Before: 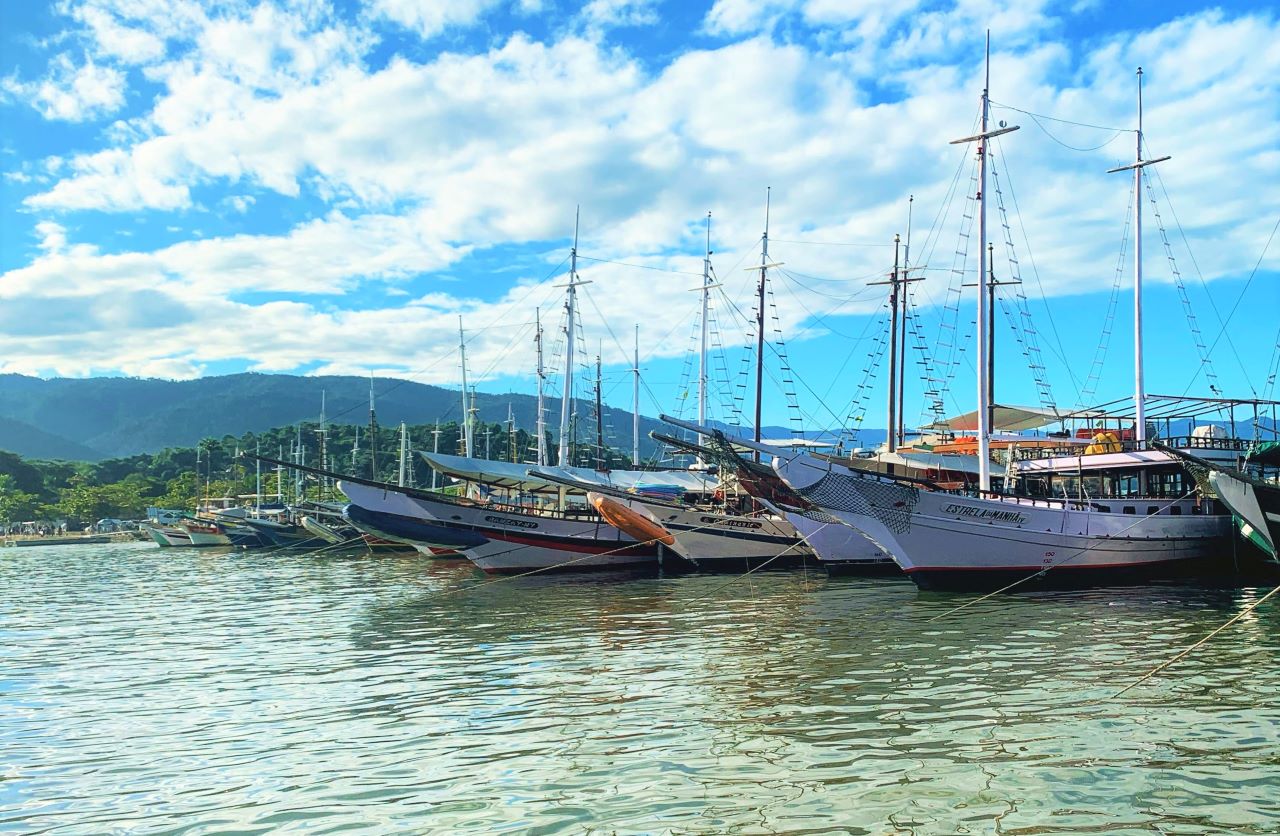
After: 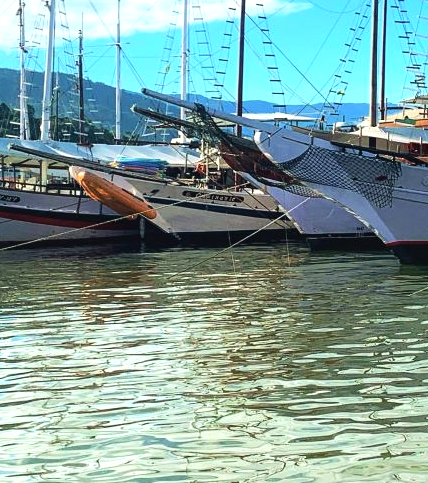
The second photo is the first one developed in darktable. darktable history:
exposure: compensate exposure bias true, compensate highlight preservation false
tone equalizer: -8 EV -0.387 EV, -7 EV -0.428 EV, -6 EV -0.357 EV, -5 EV -0.192 EV, -3 EV 0.194 EV, -2 EV 0.357 EV, -1 EV 0.414 EV, +0 EV 0.447 EV, edges refinement/feathering 500, mask exposure compensation -1.57 EV, preserve details no
crop: left 40.546%, top 39.063%, right 25.983%, bottom 3.097%
